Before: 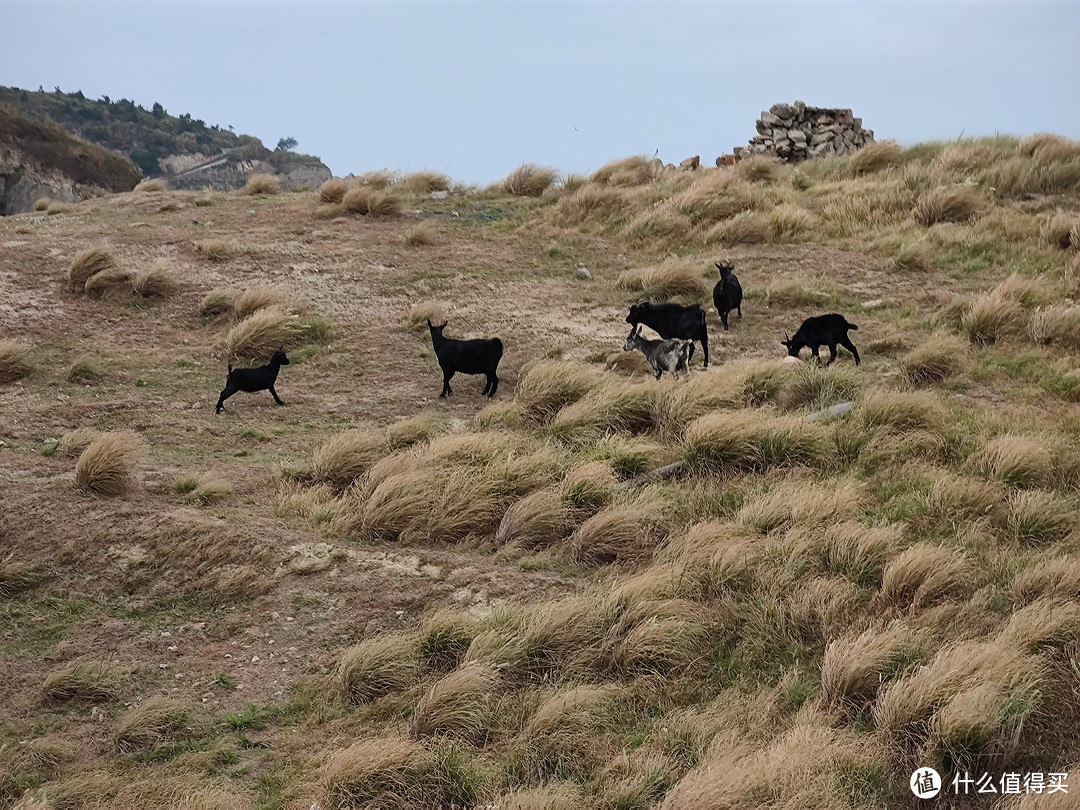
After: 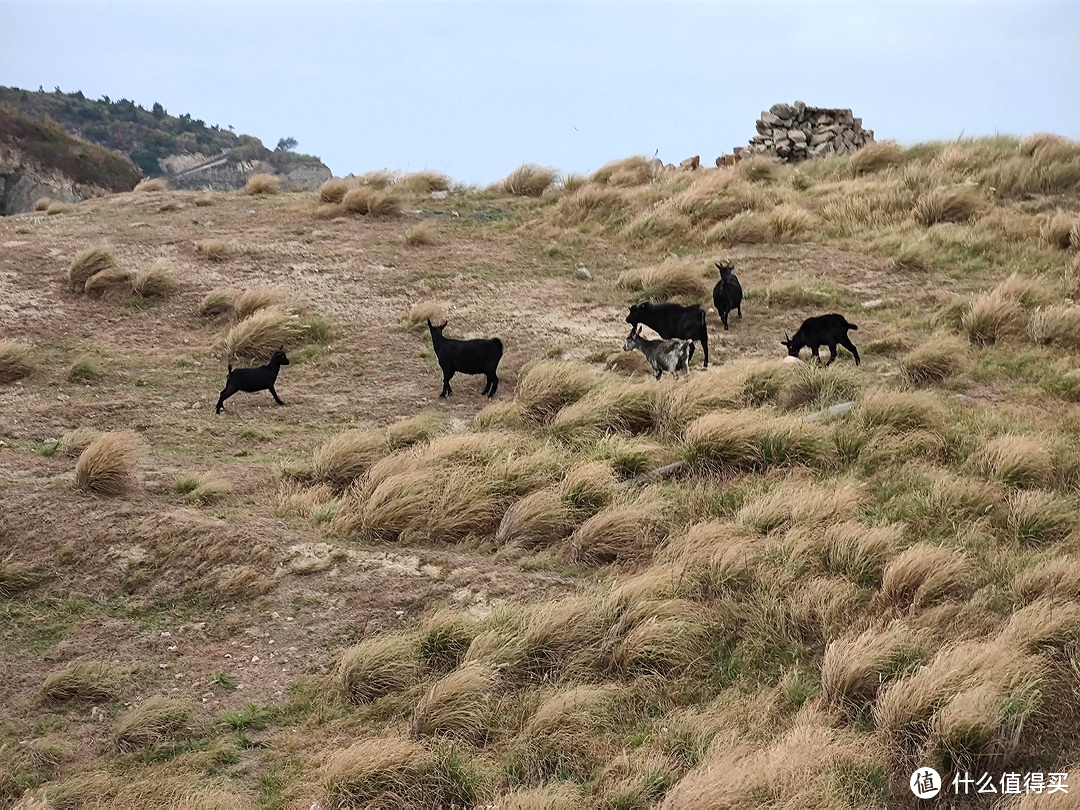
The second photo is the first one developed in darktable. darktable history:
exposure: exposure 0.371 EV, compensate highlight preservation false
